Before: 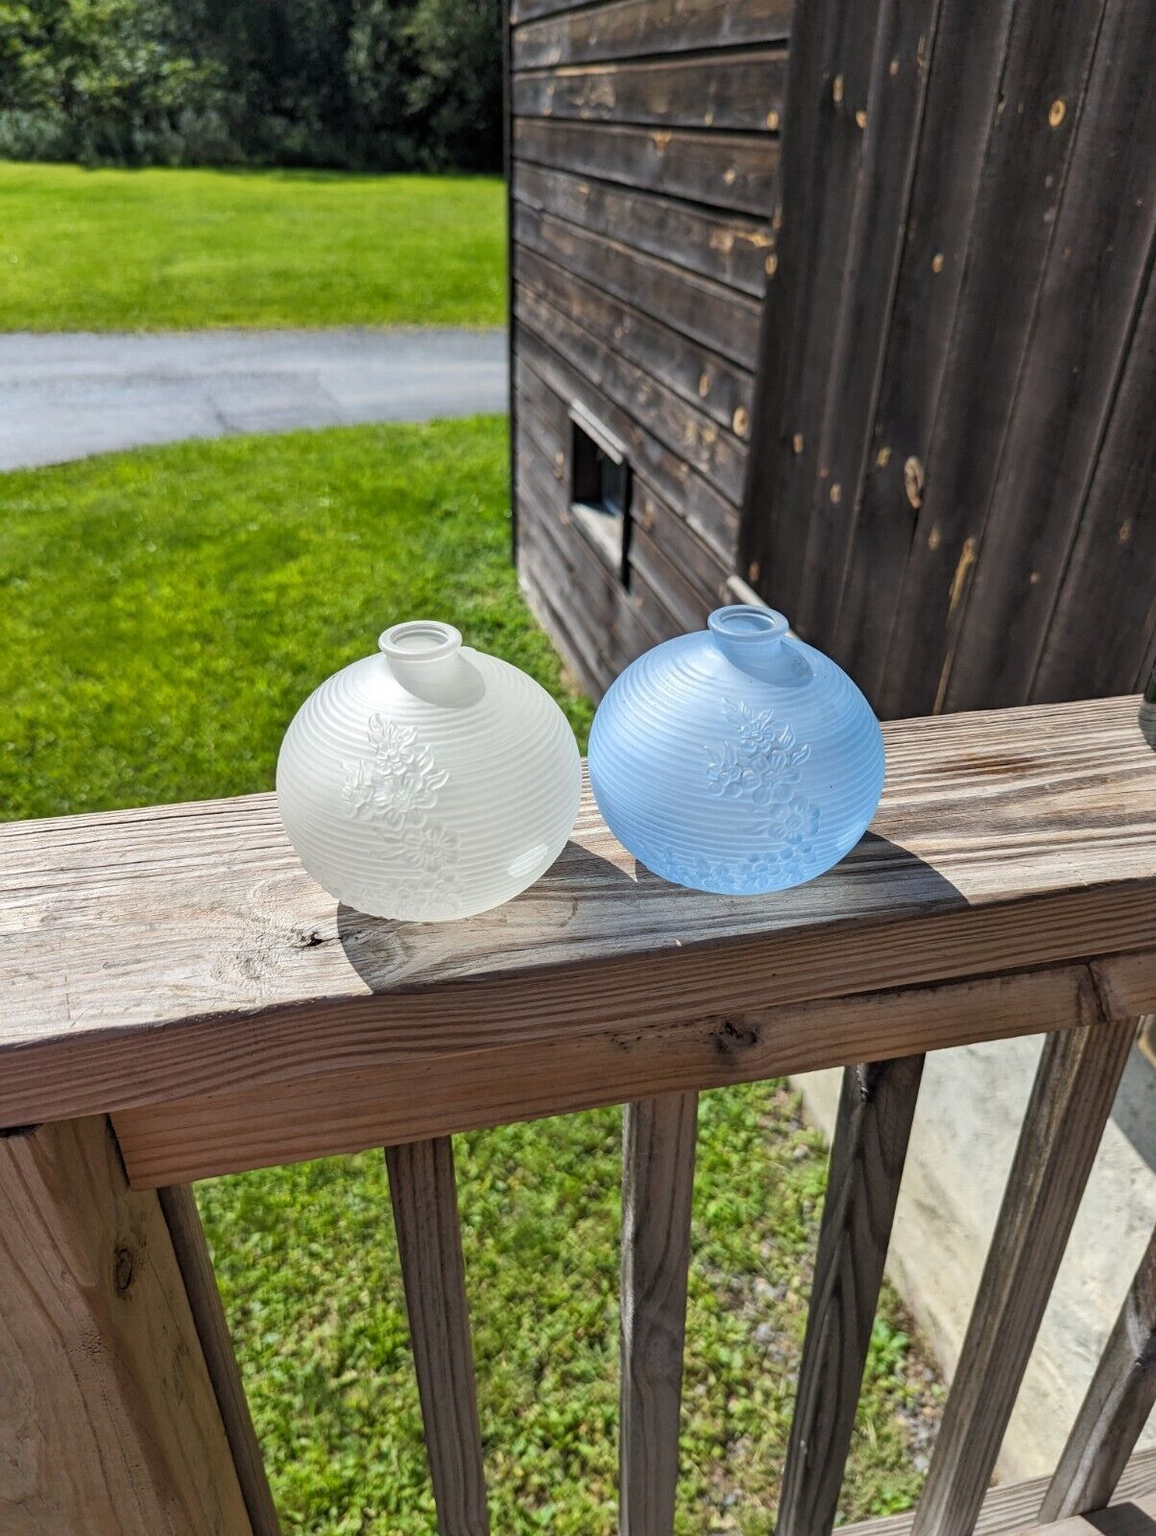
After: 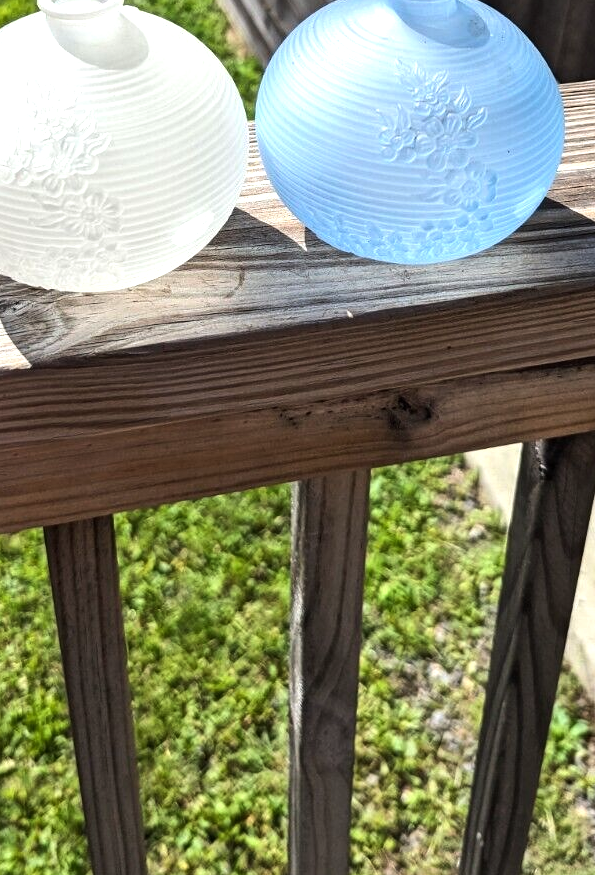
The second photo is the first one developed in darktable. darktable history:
tone equalizer: -8 EV -0.75 EV, -7 EV -0.7 EV, -6 EV -0.6 EV, -5 EV -0.4 EV, -3 EV 0.4 EV, -2 EV 0.6 EV, -1 EV 0.7 EV, +0 EV 0.75 EV, edges refinement/feathering 500, mask exposure compensation -1.57 EV, preserve details no
crop: left 29.672%, top 41.786%, right 20.851%, bottom 3.487%
